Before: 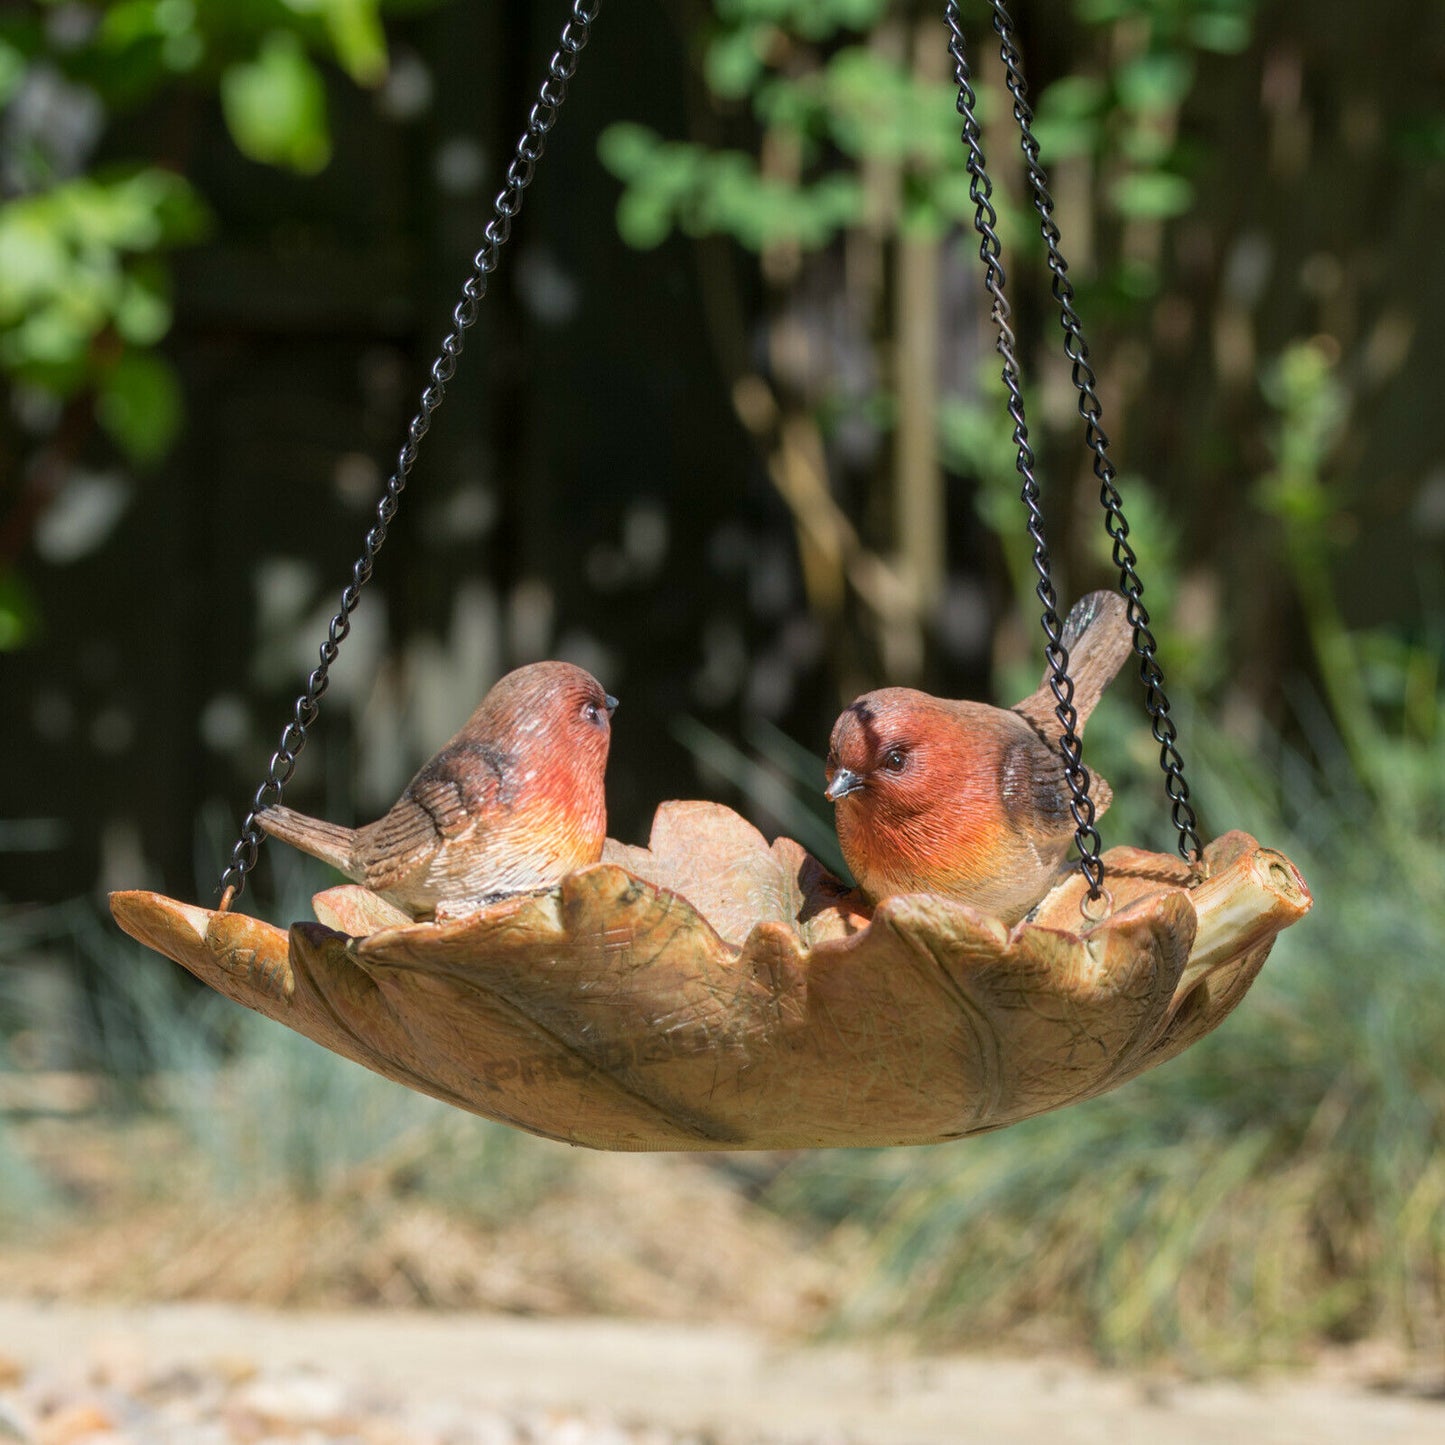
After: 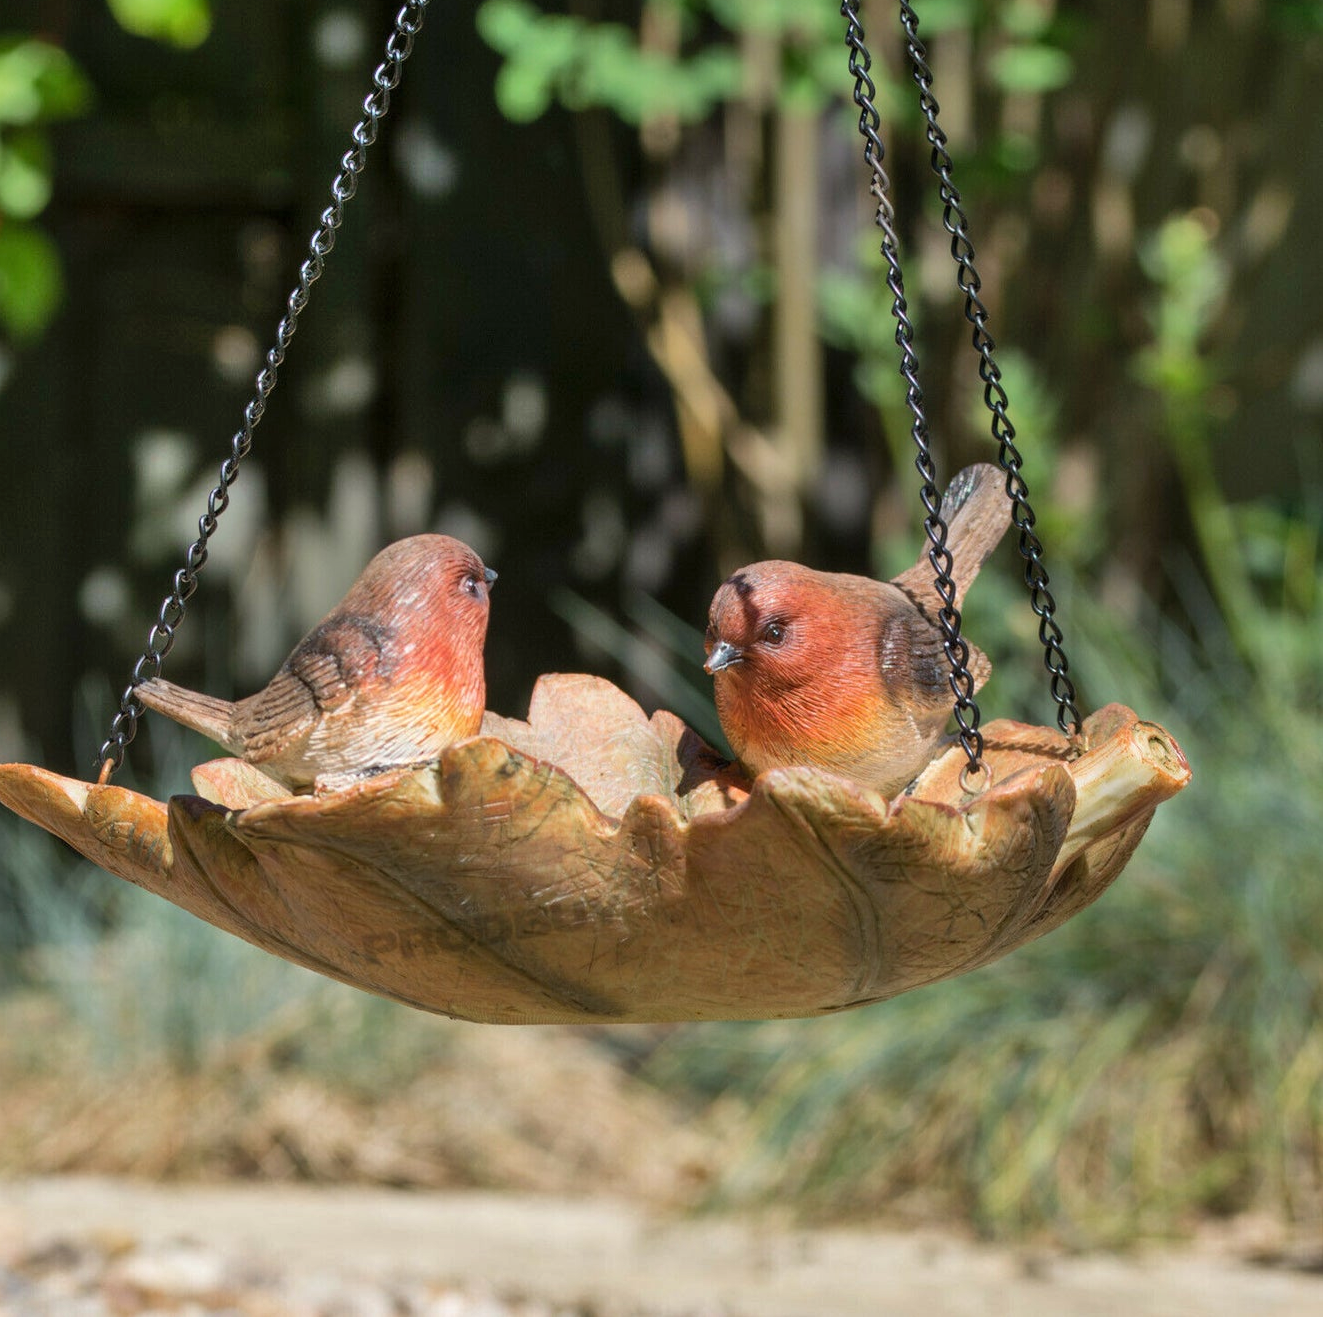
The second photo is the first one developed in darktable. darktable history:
crop and rotate: left 8.415%, top 8.854%
shadows and highlights: soften with gaussian
